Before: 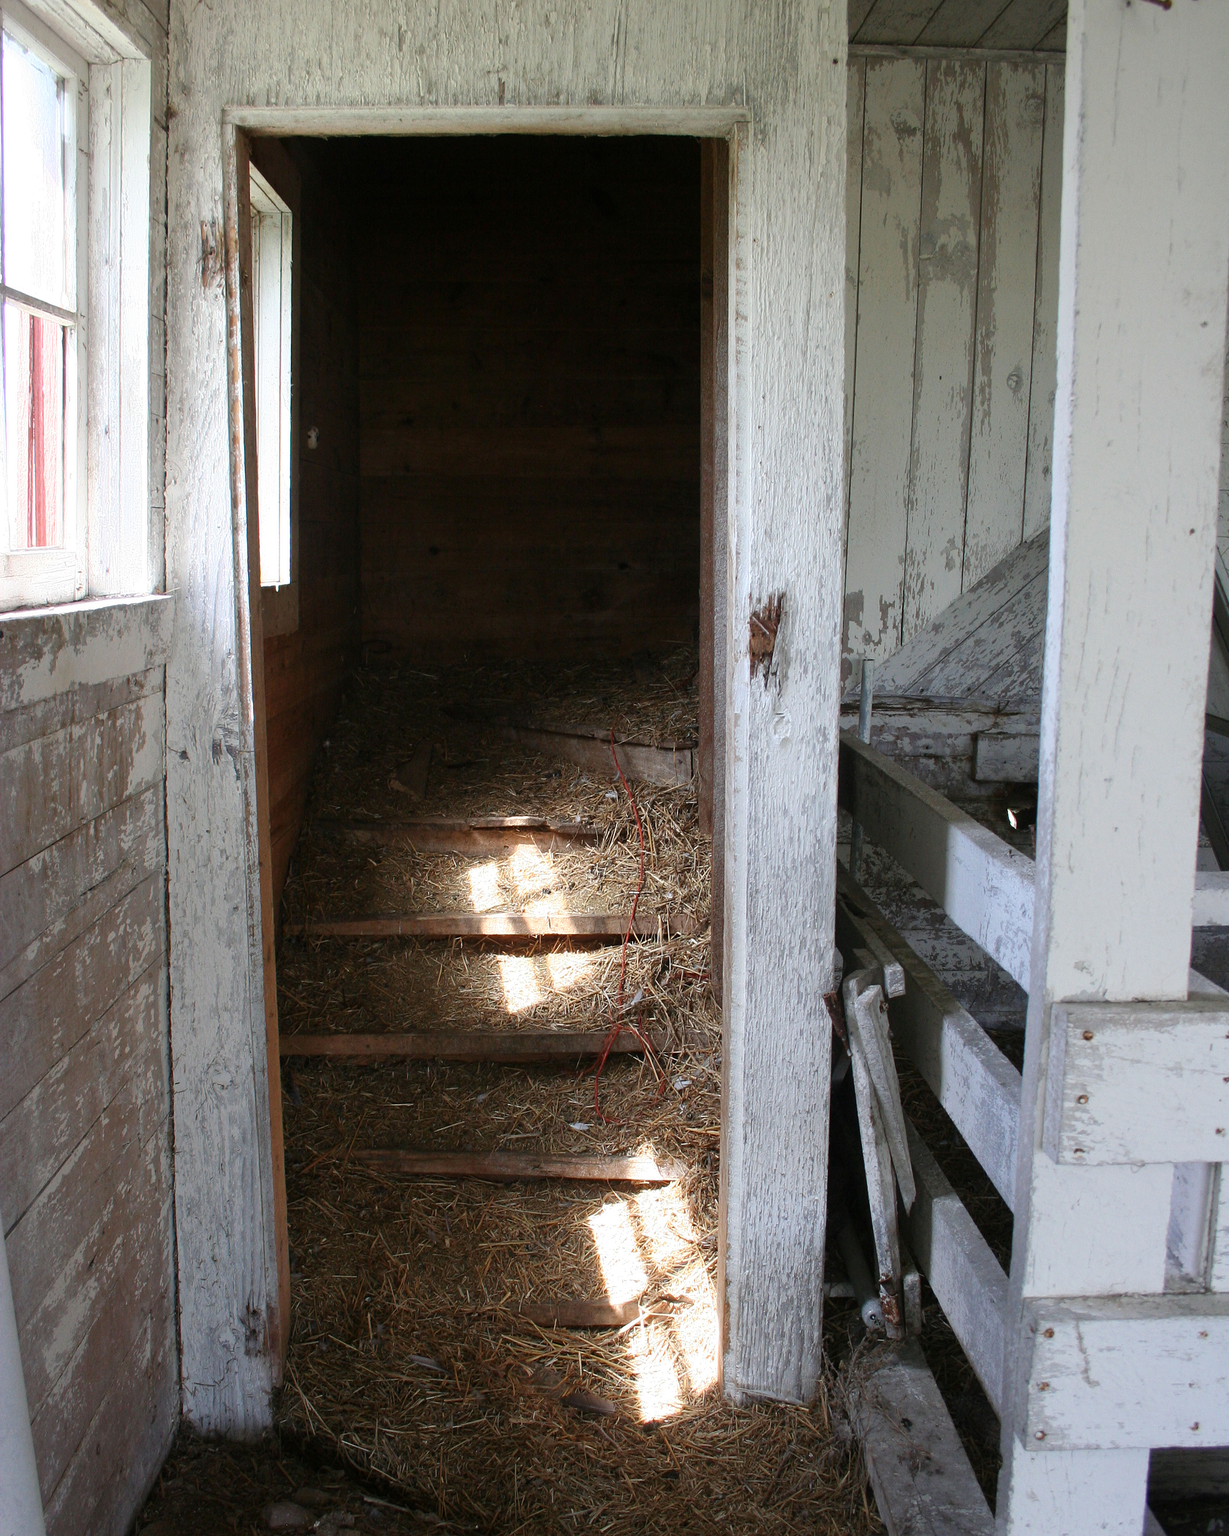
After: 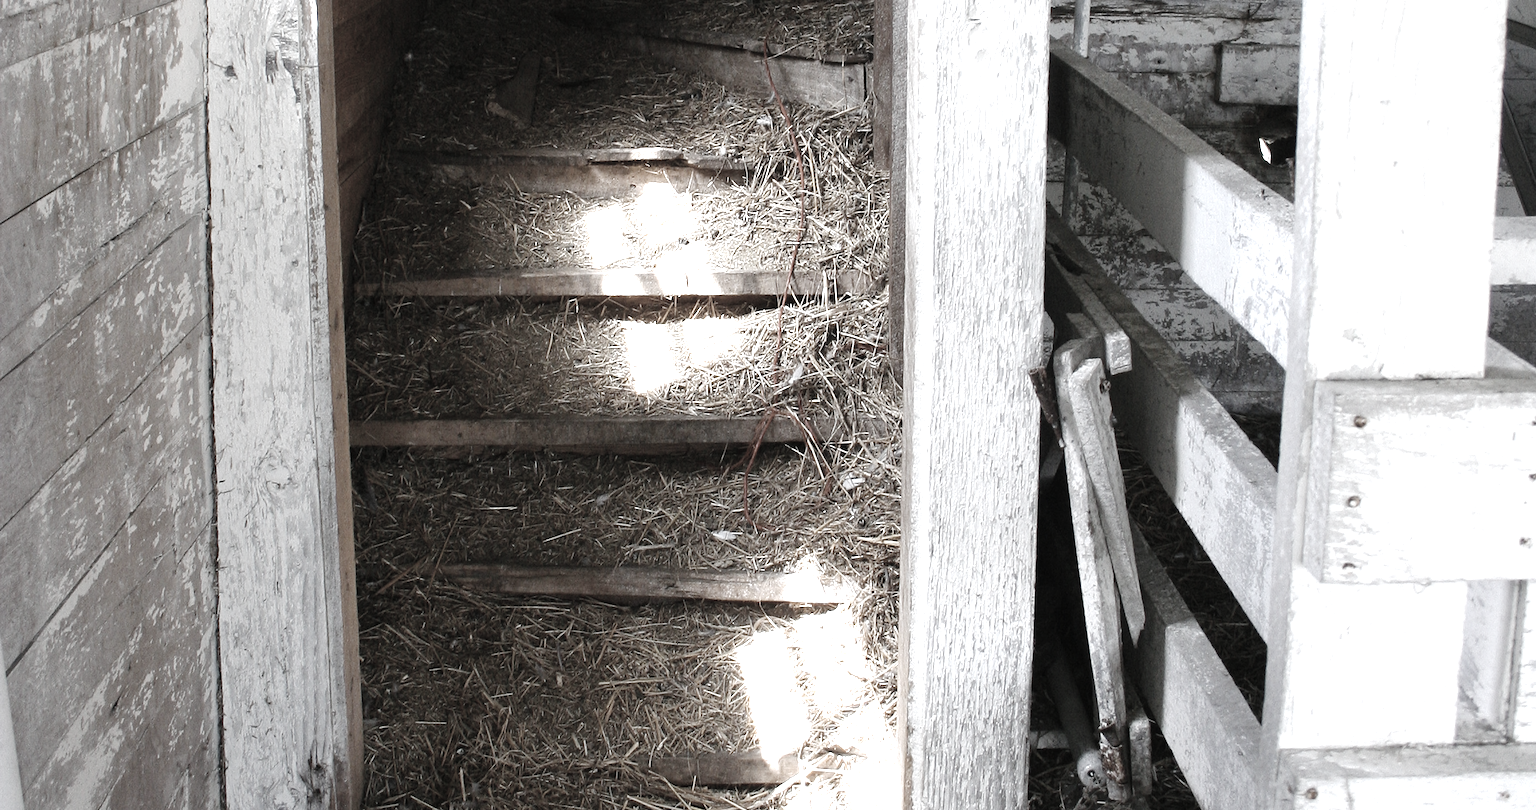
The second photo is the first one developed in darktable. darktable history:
crop: top 45.485%, bottom 12.288%
color correction: highlights b* 0.032, saturation 0.191
tone curve: curves: ch0 [(0, 0.01) (0.052, 0.045) (0.136, 0.133) (0.29, 0.332) (0.453, 0.531) (0.676, 0.751) (0.89, 0.919) (1, 1)]; ch1 [(0, 0) (0.094, 0.081) (0.285, 0.299) (0.385, 0.403) (0.446, 0.443) (0.495, 0.496) (0.544, 0.552) (0.589, 0.612) (0.722, 0.728) (1, 1)]; ch2 [(0, 0) (0.257, 0.217) (0.43, 0.421) (0.498, 0.507) (0.531, 0.544) (0.56, 0.579) (0.625, 0.642) (1, 1)], preserve colors none
color balance rgb: perceptual saturation grading › global saturation 25.333%, perceptual brilliance grading › global brilliance 30.267%
